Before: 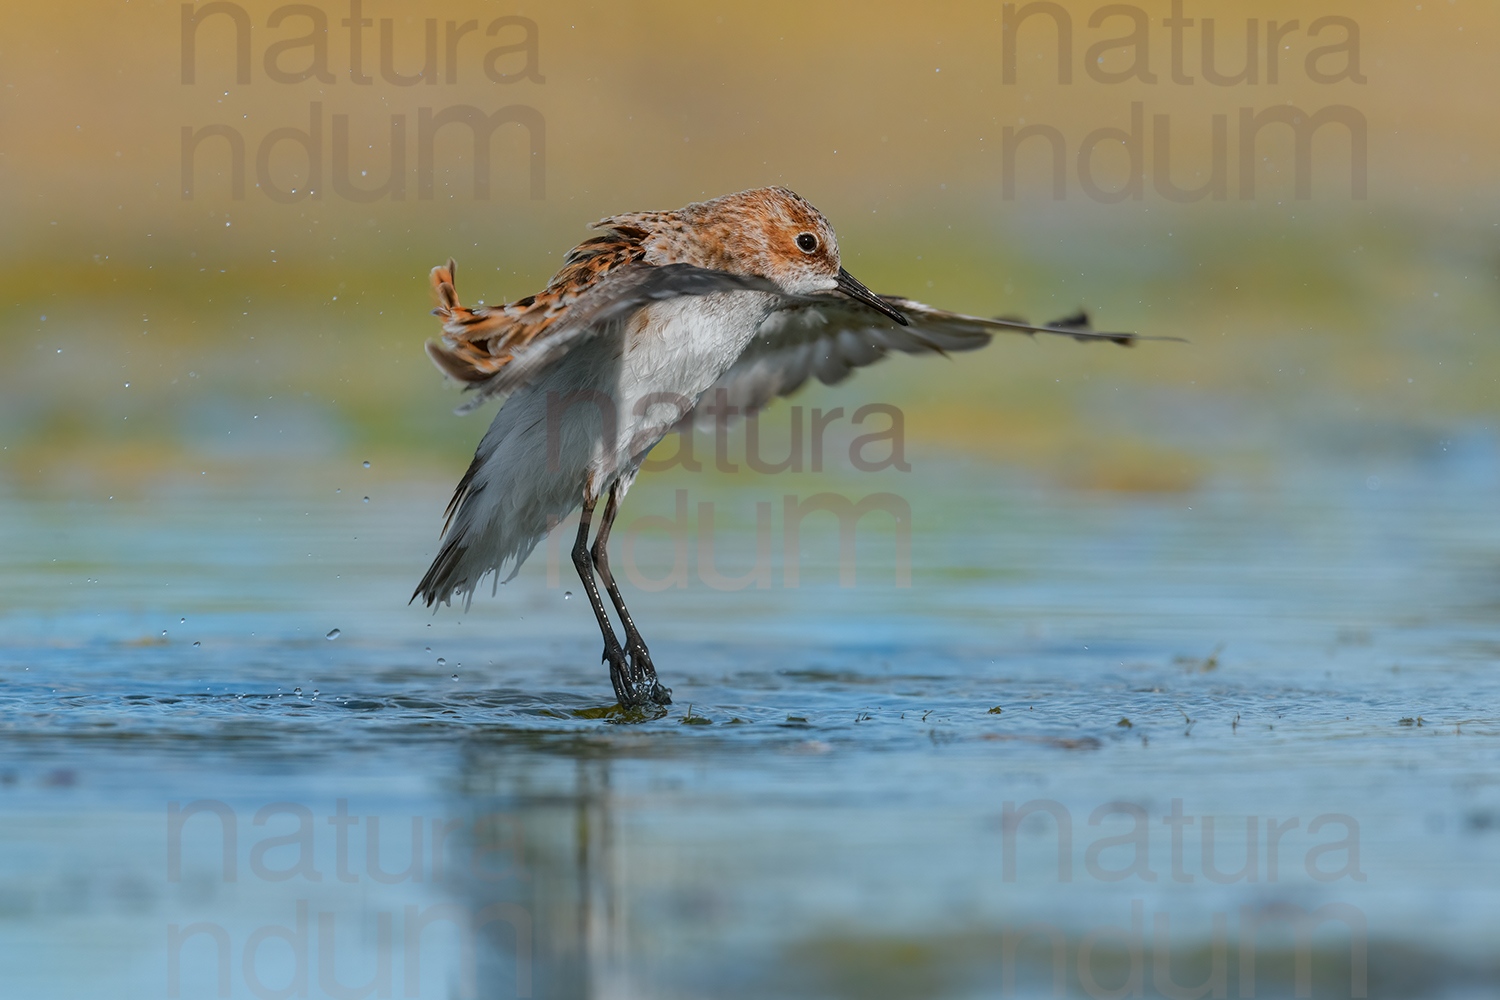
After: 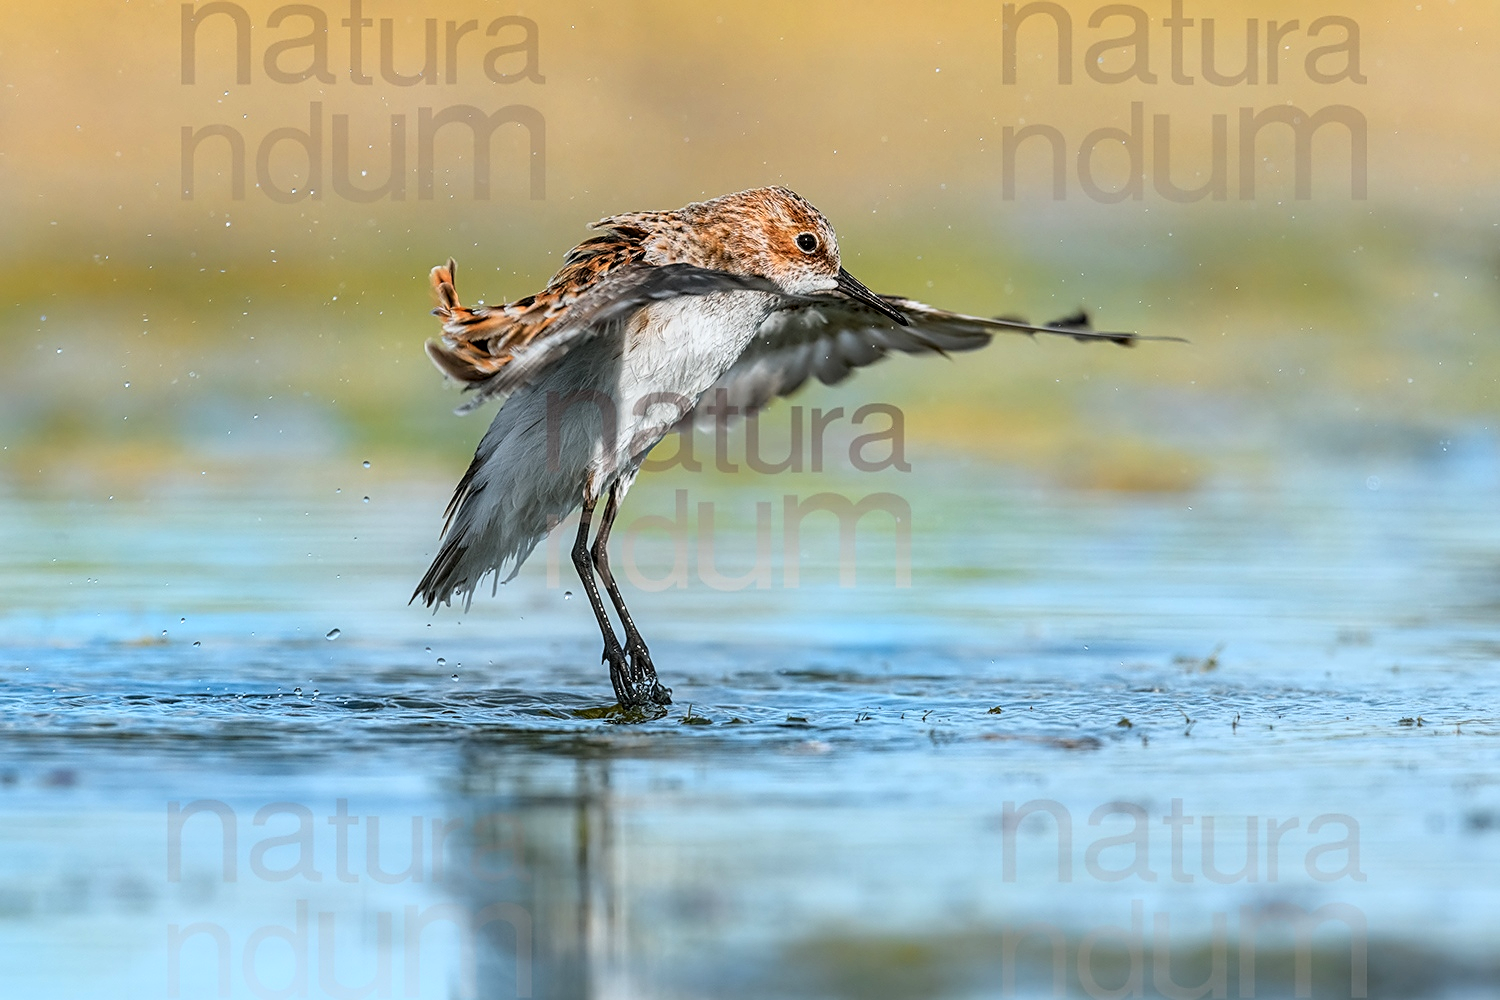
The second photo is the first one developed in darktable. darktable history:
local contrast: on, module defaults
sharpen: on, module defaults
base curve: curves: ch0 [(0, 0) (0.005, 0.002) (0.193, 0.295) (0.399, 0.664) (0.75, 0.928) (1, 1)]
